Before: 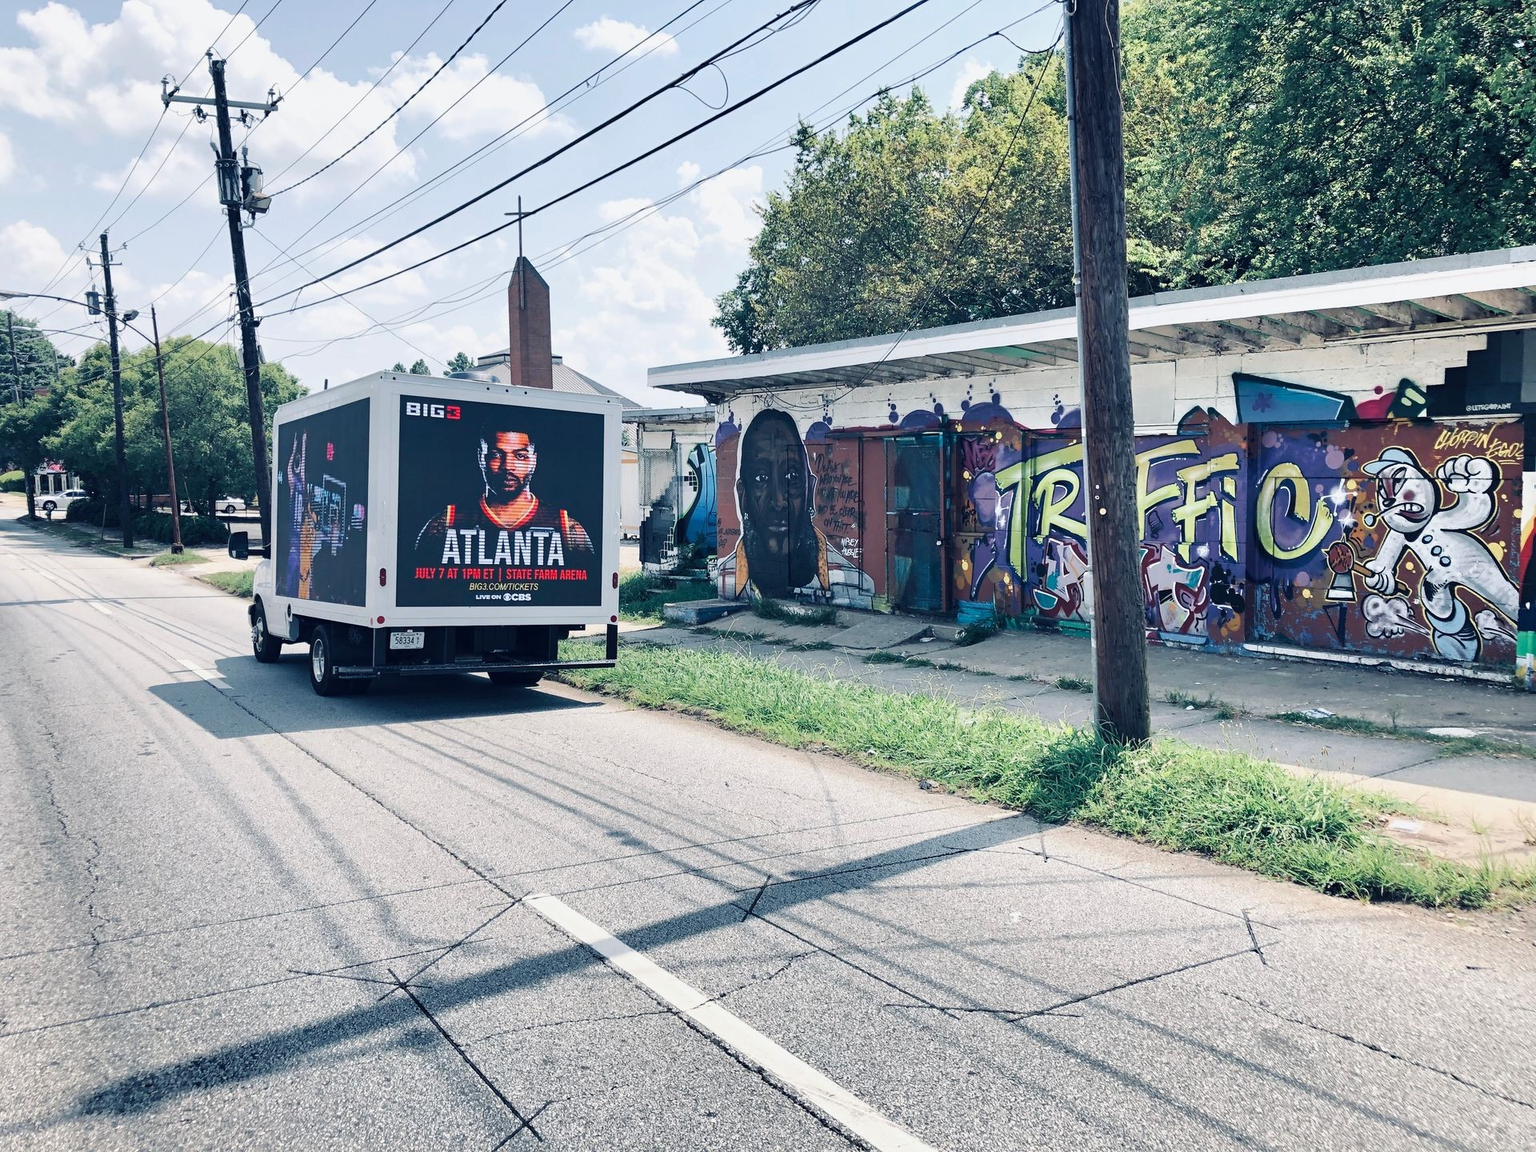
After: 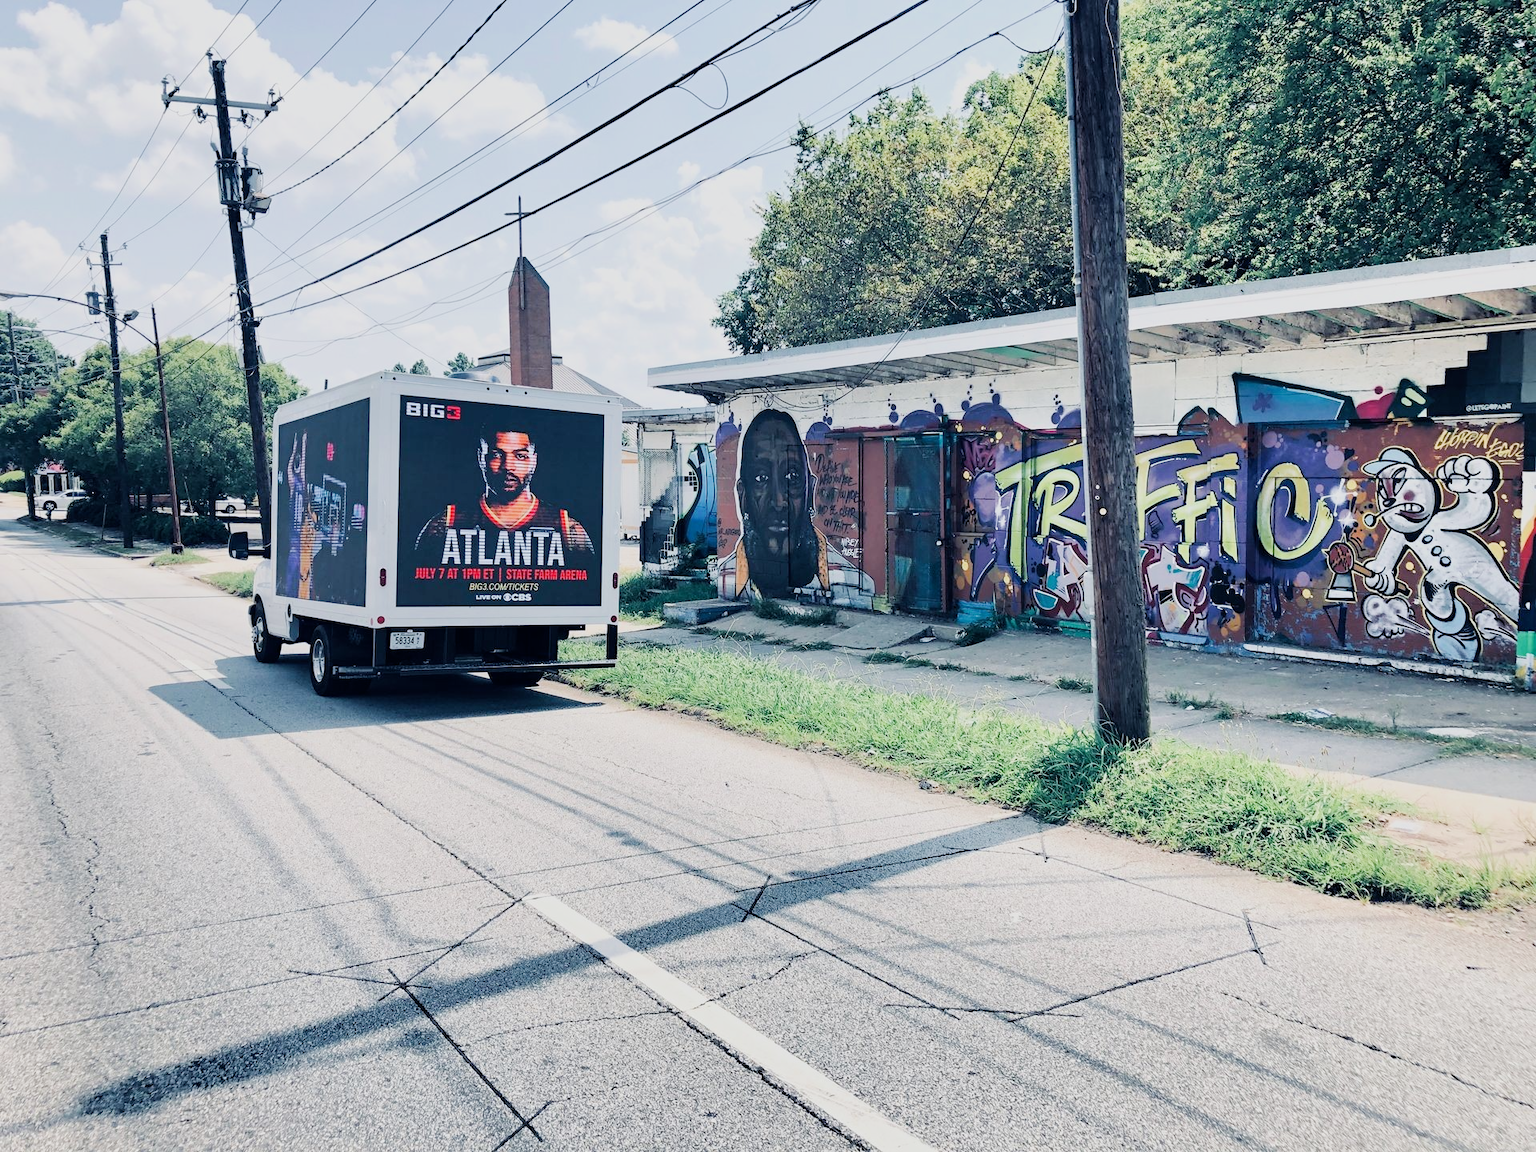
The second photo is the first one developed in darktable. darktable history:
filmic rgb: black relative exposure -7.65 EV, white relative exposure 4.56 EV, hardness 3.61, contrast 1.059
exposure: black level correction 0.001, exposure 0.5 EV, compensate highlight preservation false
